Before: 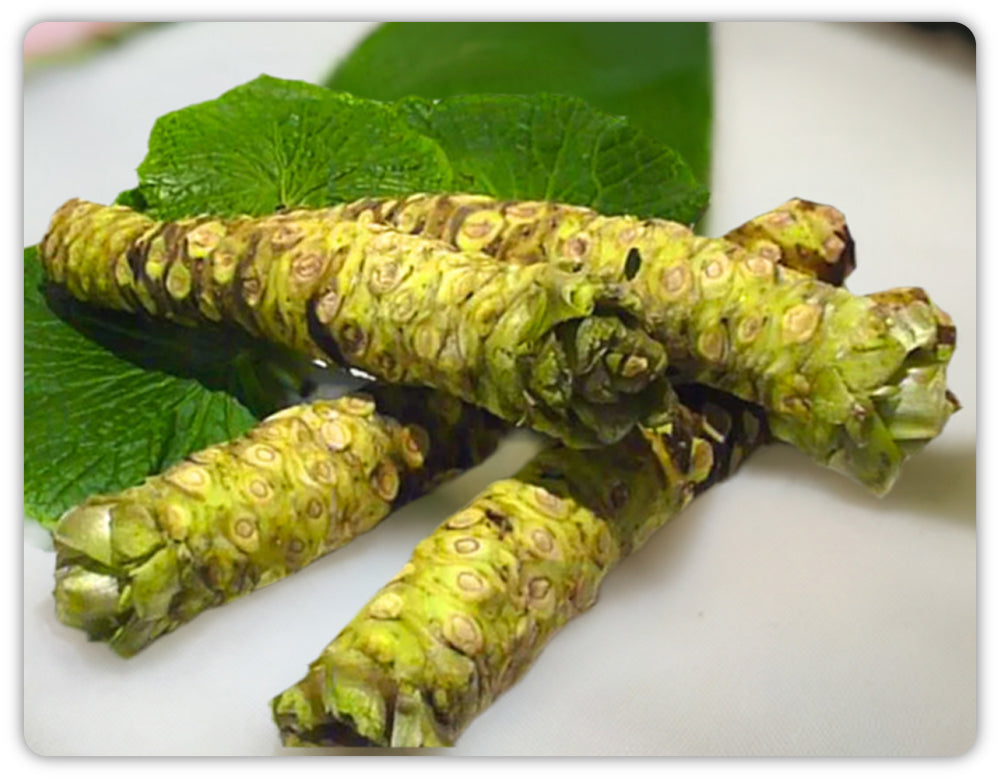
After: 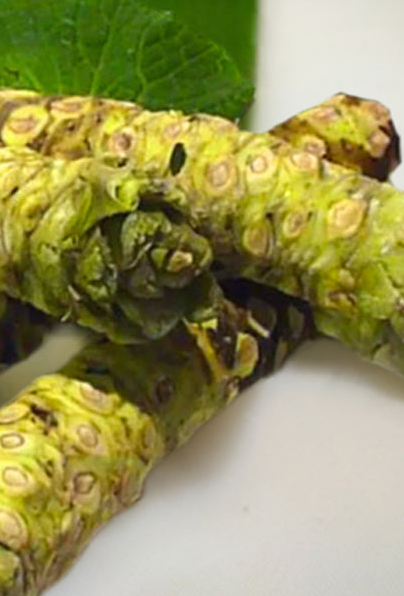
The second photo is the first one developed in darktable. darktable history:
crop: left 45.562%, top 13.491%, right 13.98%, bottom 10.034%
